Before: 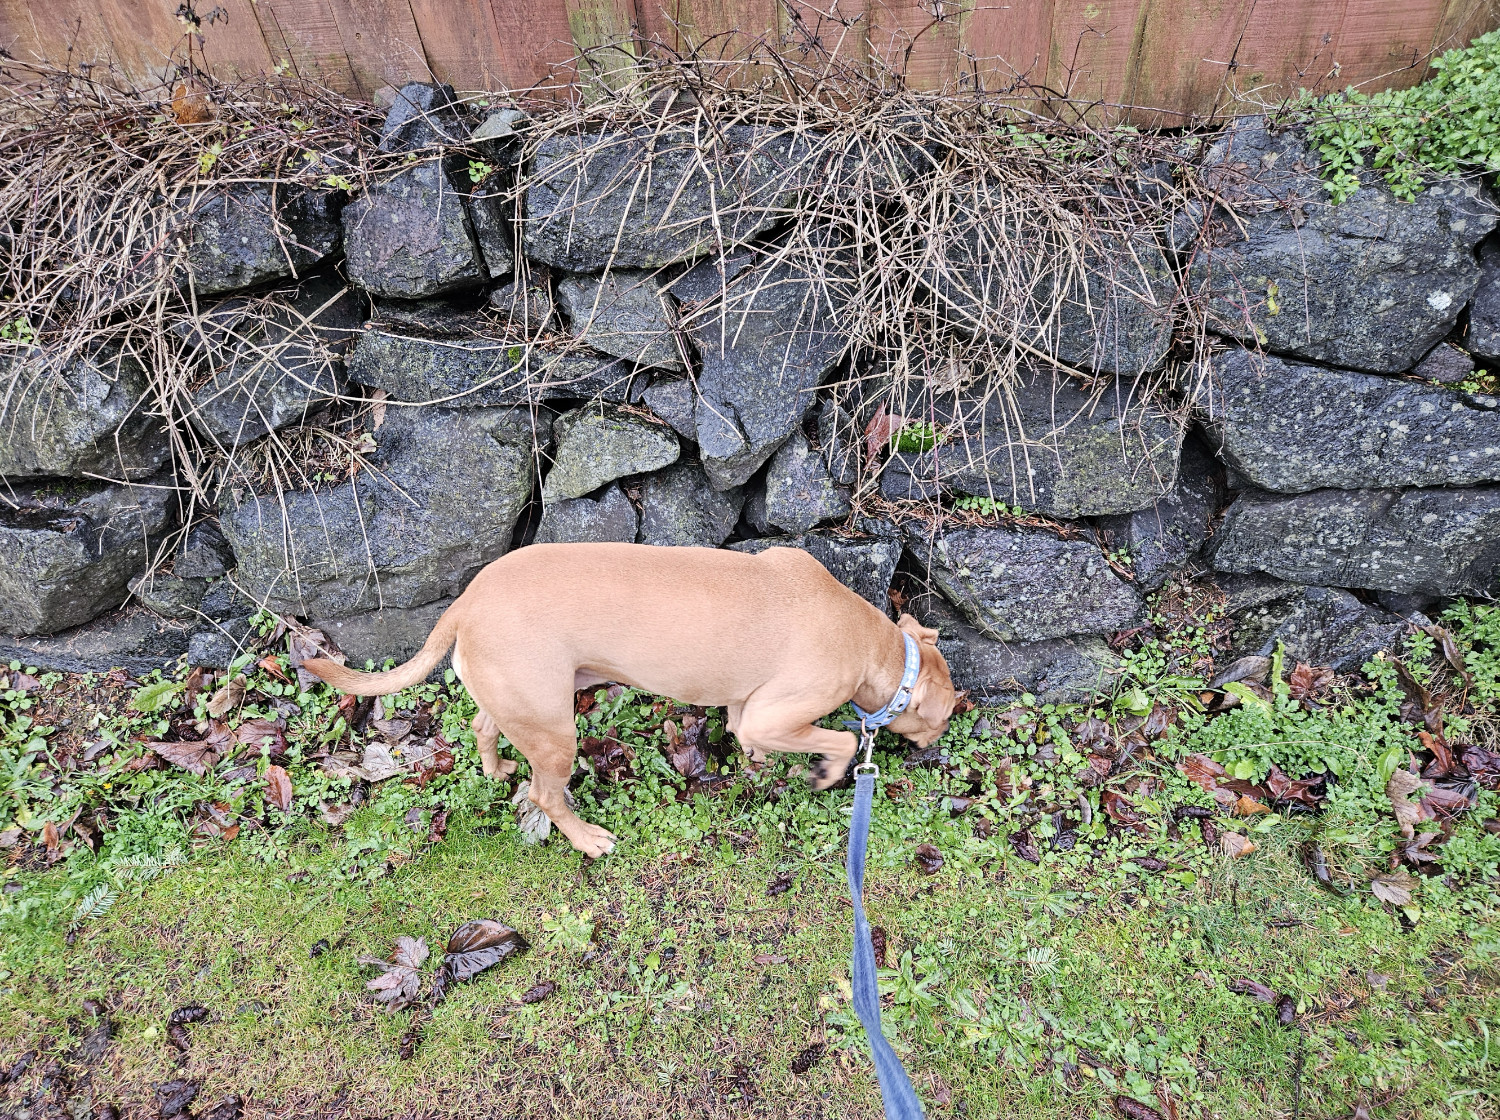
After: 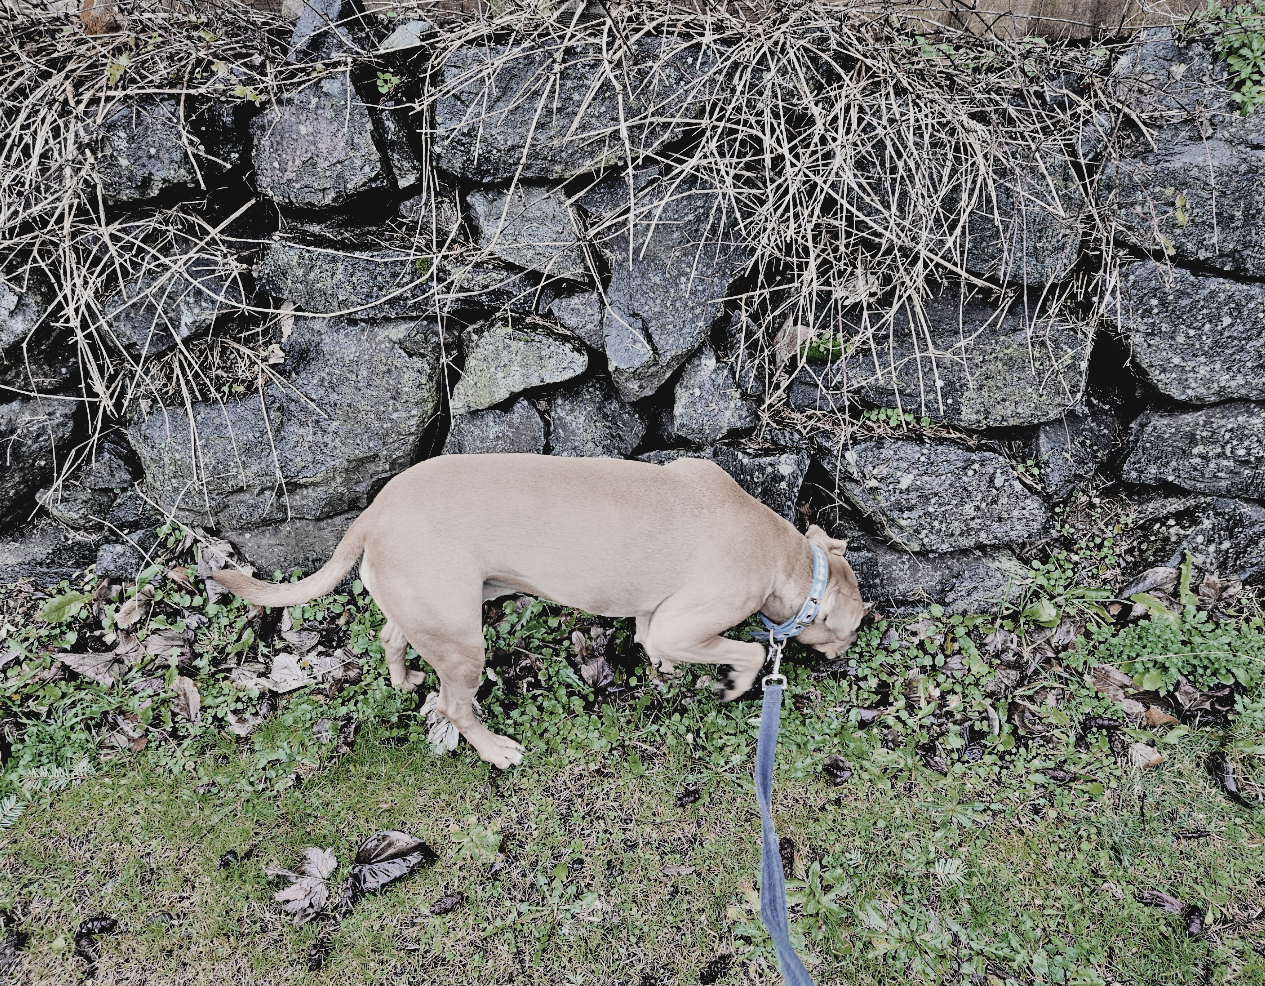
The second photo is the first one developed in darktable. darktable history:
exposure: black level correction 0.01, exposure 0.012 EV, compensate exposure bias true, compensate highlight preservation false
filmic rgb: black relative exposure -7.49 EV, white relative exposure 5 EV, threshold 5.98 EV, hardness 3.3, contrast 1.296, color science v6 (2022), enable highlight reconstruction true
color zones: curves: ch0 [(0, 0.487) (0.241, 0.395) (0.434, 0.373) (0.658, 0.412) (0.838, 0.487)]; ch1 [(0, 0) (0.053, 0.053) (0.211, 0.202) (0.579, 0.259) (0.781, 0.241)]
contrast brightness saturation: contrast -0.105
contrast equalizer: y [[0.6 ×6], [0.55 ×6], [0 ×6], [0 ×6], [0 ×6]], mix 0.766
crop: left 6.137%, top 7.981%, right 9.528%, bottom 3.918%
